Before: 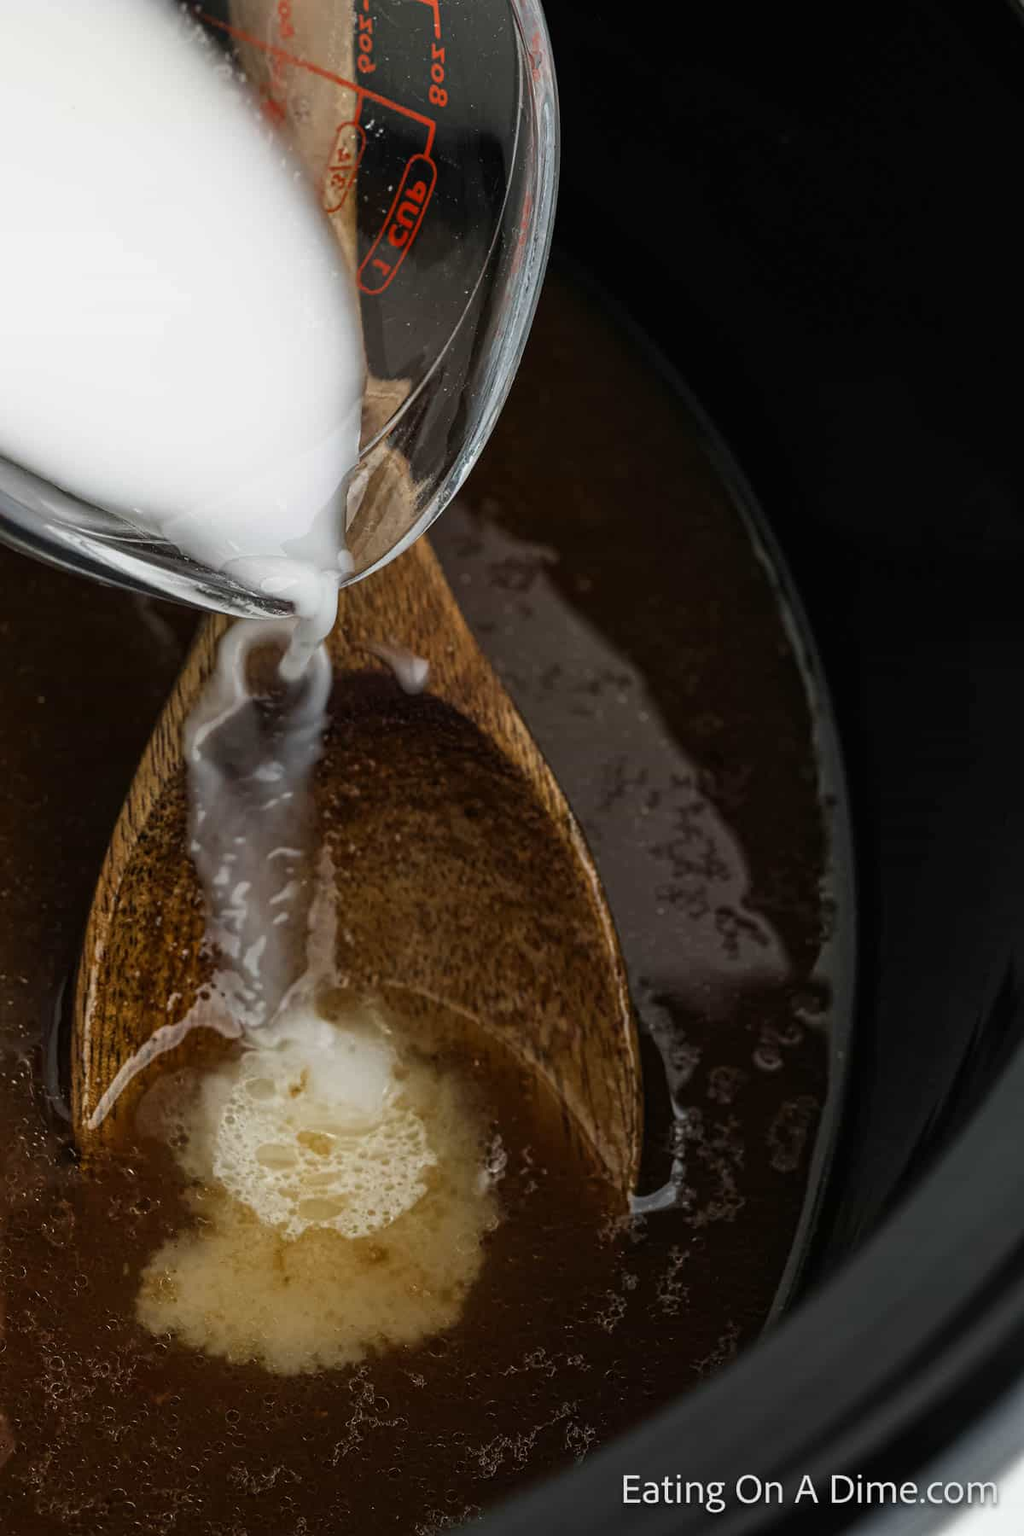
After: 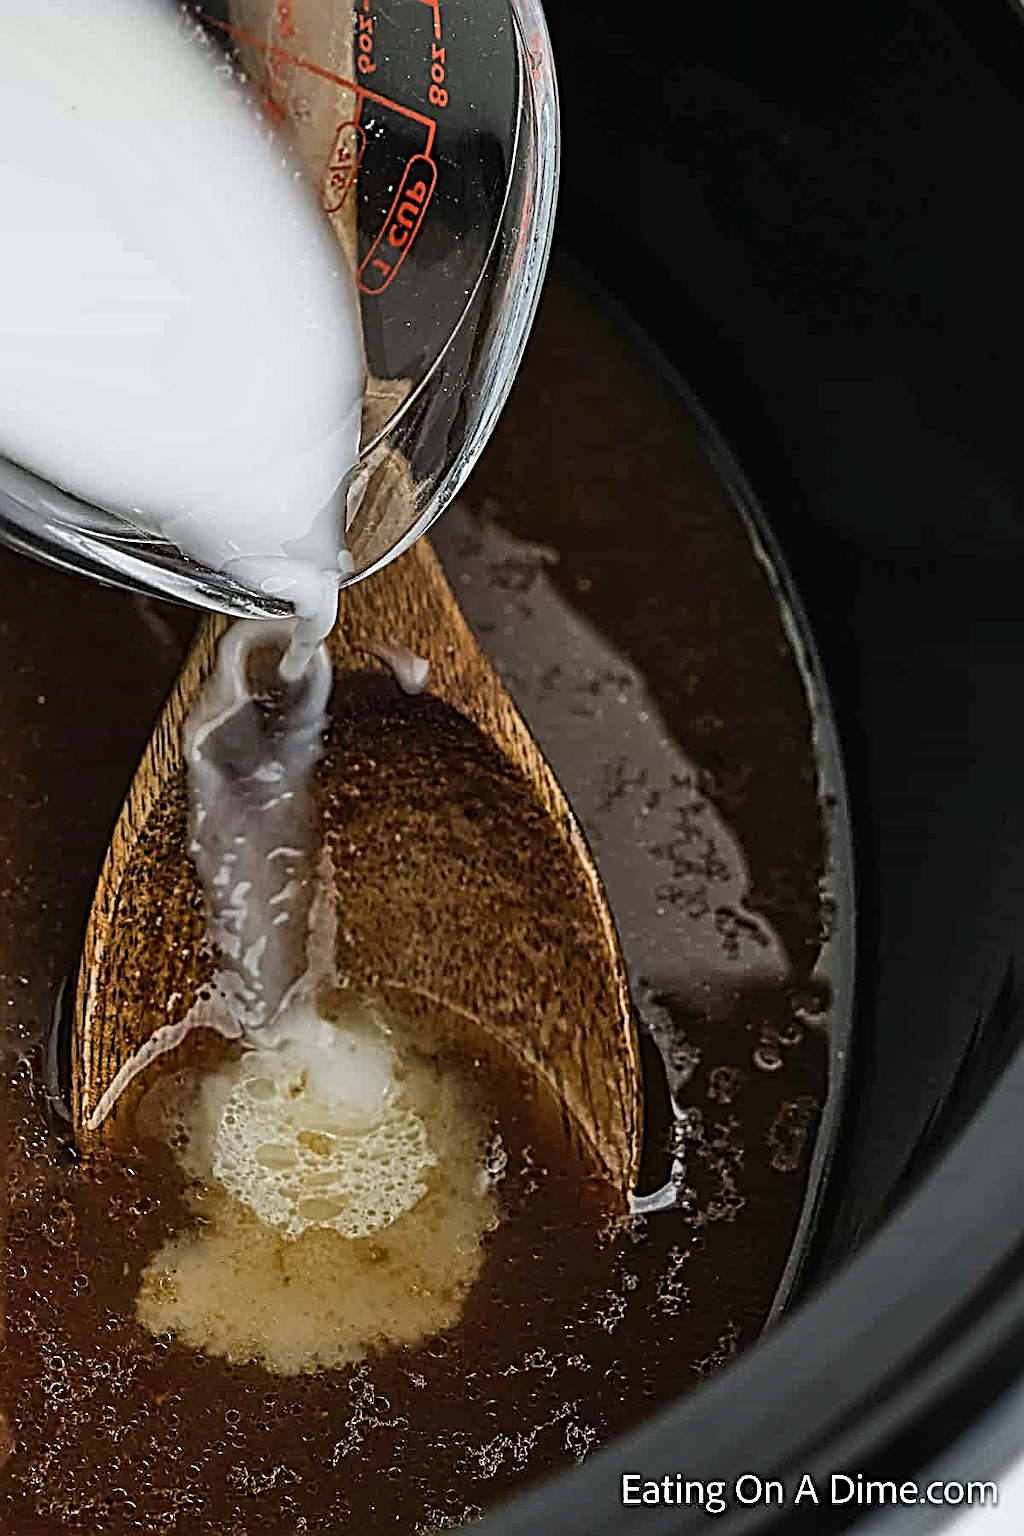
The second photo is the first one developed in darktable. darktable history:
sharpen: radius 3.158, amount 1.731
white balance: red 0.986, blue 1.01
shadows and highlights: soften with gaussian
